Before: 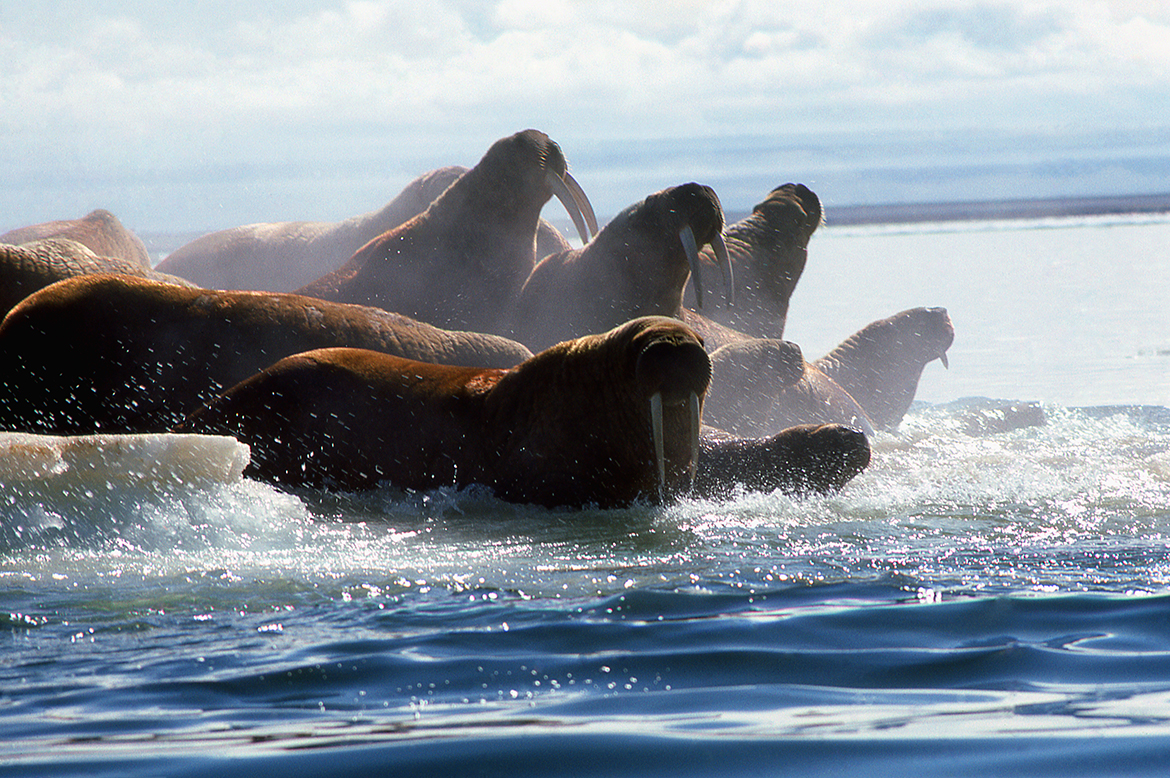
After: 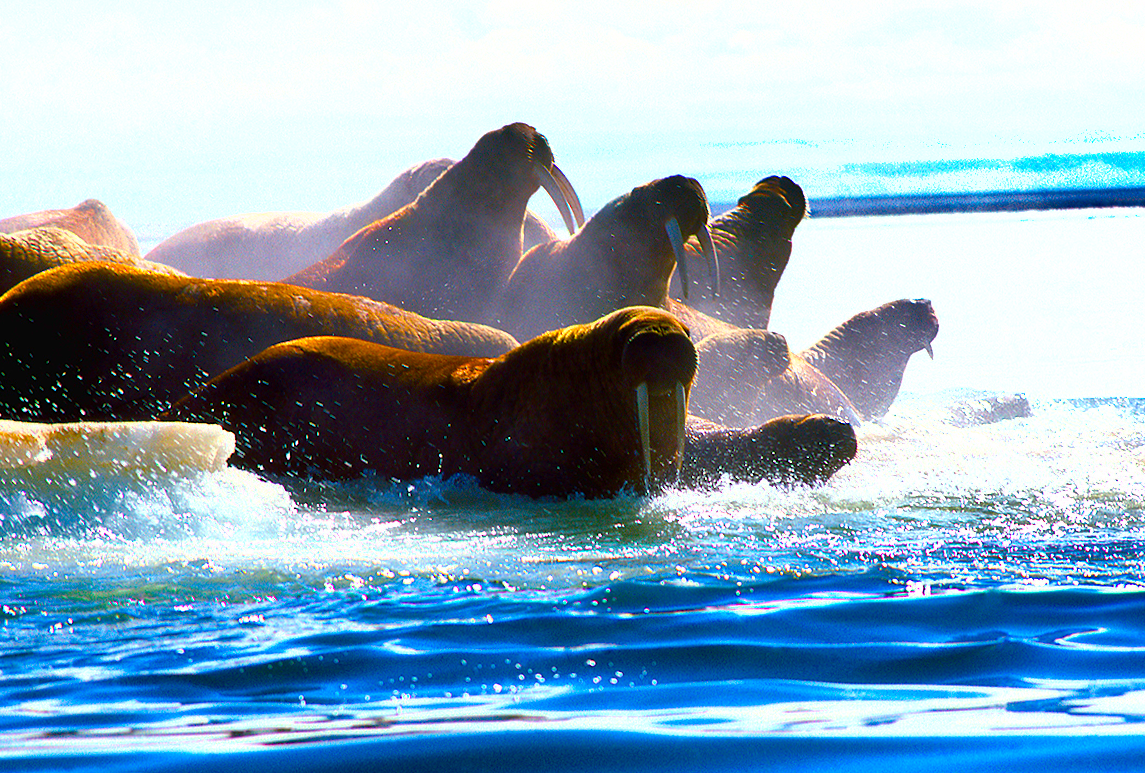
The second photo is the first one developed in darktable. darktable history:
rotate and perspective: rotation 0.226°, lens shift (vertical) -0.042, crop left 0.023, crop right 0.982, crop top 0.006, crop bottom 0.994
shadows and highlights: radius 108.52, shadows 23.73, highlights -59.32, low approximation 0.01, soften with gaussian
color balance rgb: linear chroma grading › global chroma 25%, perceptual saturation grading › global saturation 40%, perceptual saturation grading › highlights -50%, perceptual saturation grading › shadows 30%, perceptual brilliance grading › global brilliance 25%, global vibrance 60%
